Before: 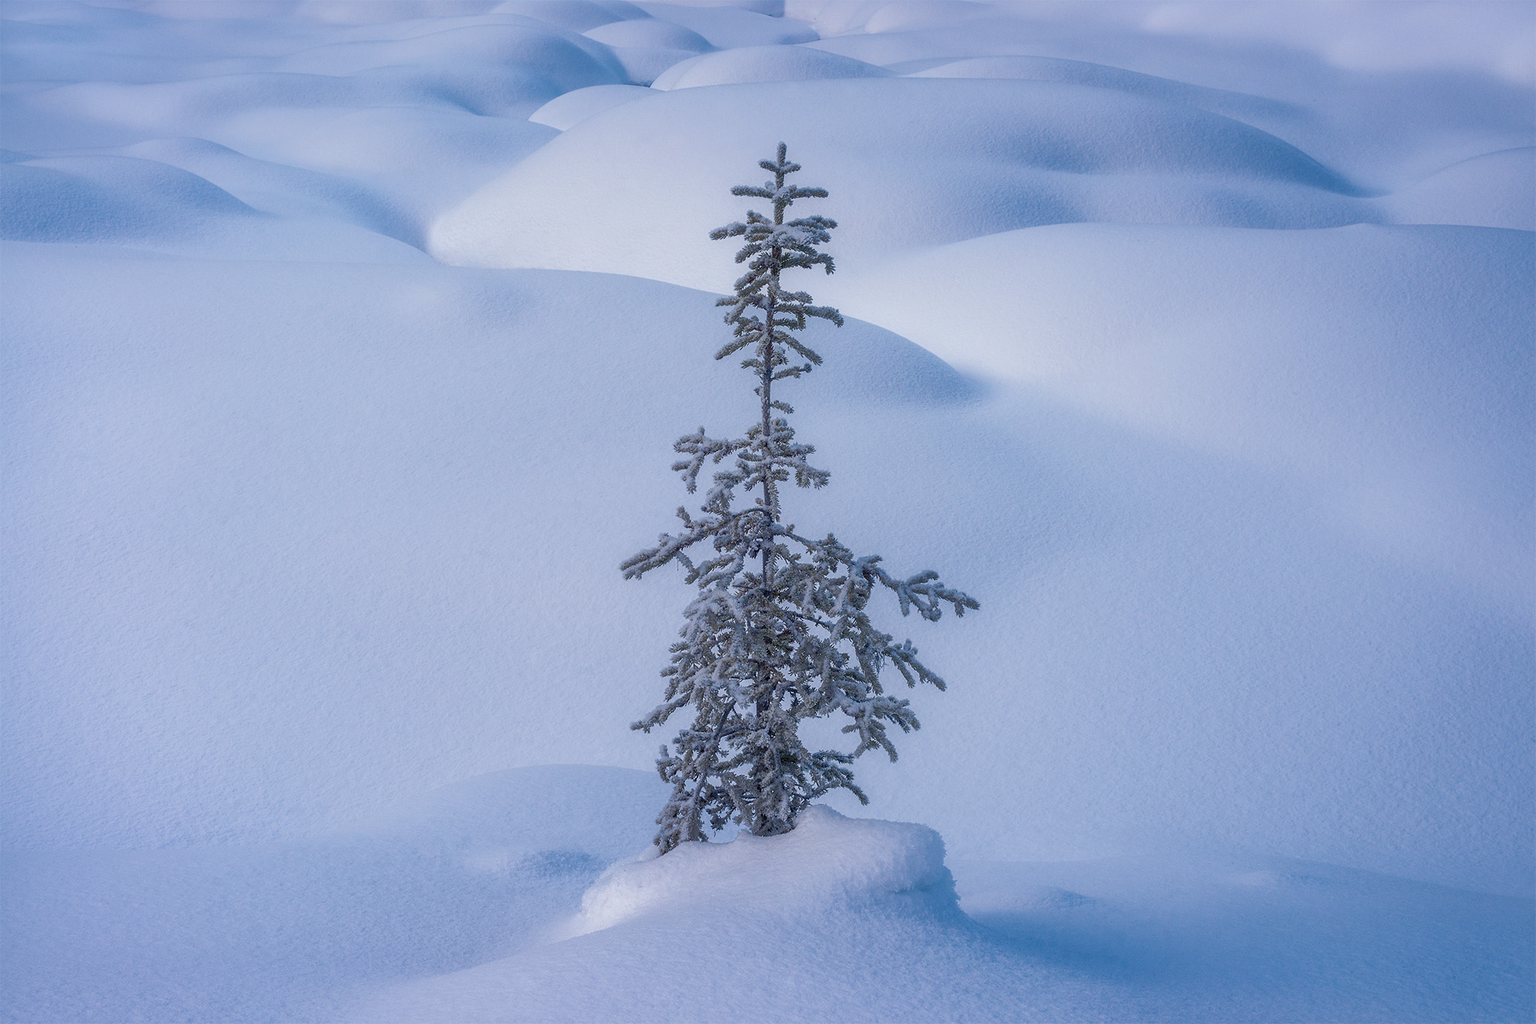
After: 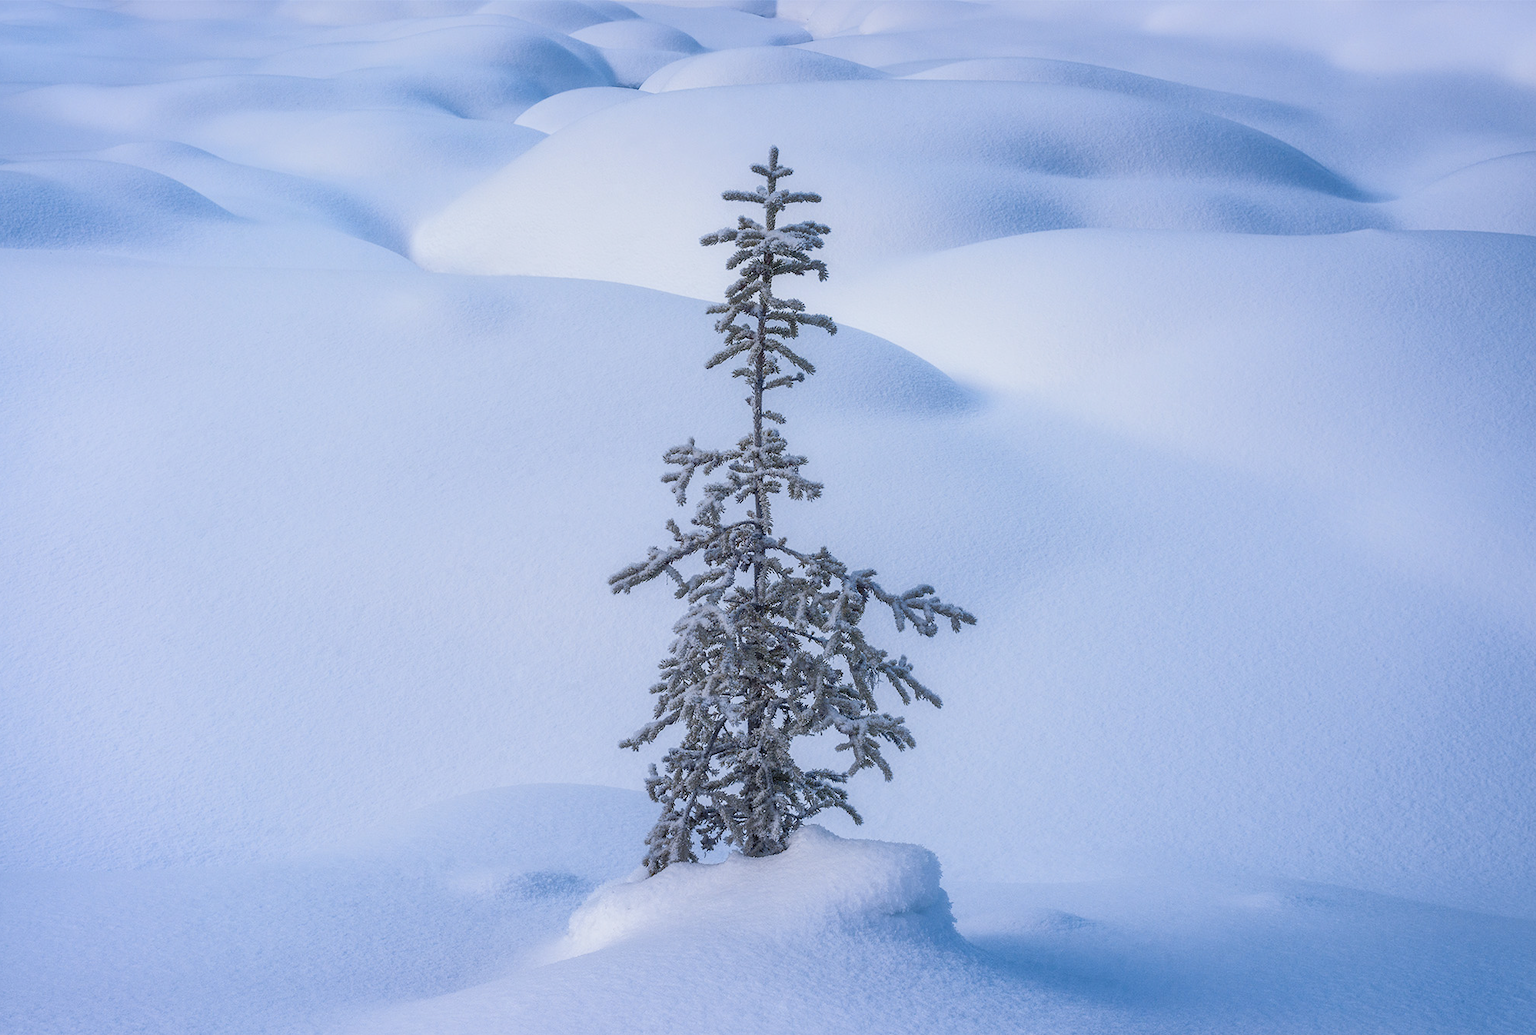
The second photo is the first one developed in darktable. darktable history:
white balance: red 0.982, blue 1.018
exposure: compensate highlight preservation false
tone curve: curves: ch0 [(0, 0.038) (0.193, 0.212) (0.461, 0.502) (0.634, 0.709) (0.852, 0.89) (1, 0.967)]; ch1 [(0, 0) (0.35, 0.356) (0.45, 0.453) (0.504, 0.503) (0.532, 0.524) (0.558, 0.555) (0.735, 0.762) (1, 1)]; ch2 [(0, 0) (0.281, 0.266) (0.456, 0.469) (0.5, 0.5) (0.533, 0.545) (0.606, 0.598) (0.646, 0.654) (1, 1)], color space Lab, independent channels, preserve colors none
crop and rotate: left 1.774%, right 0.633%, bottom 1.28%
